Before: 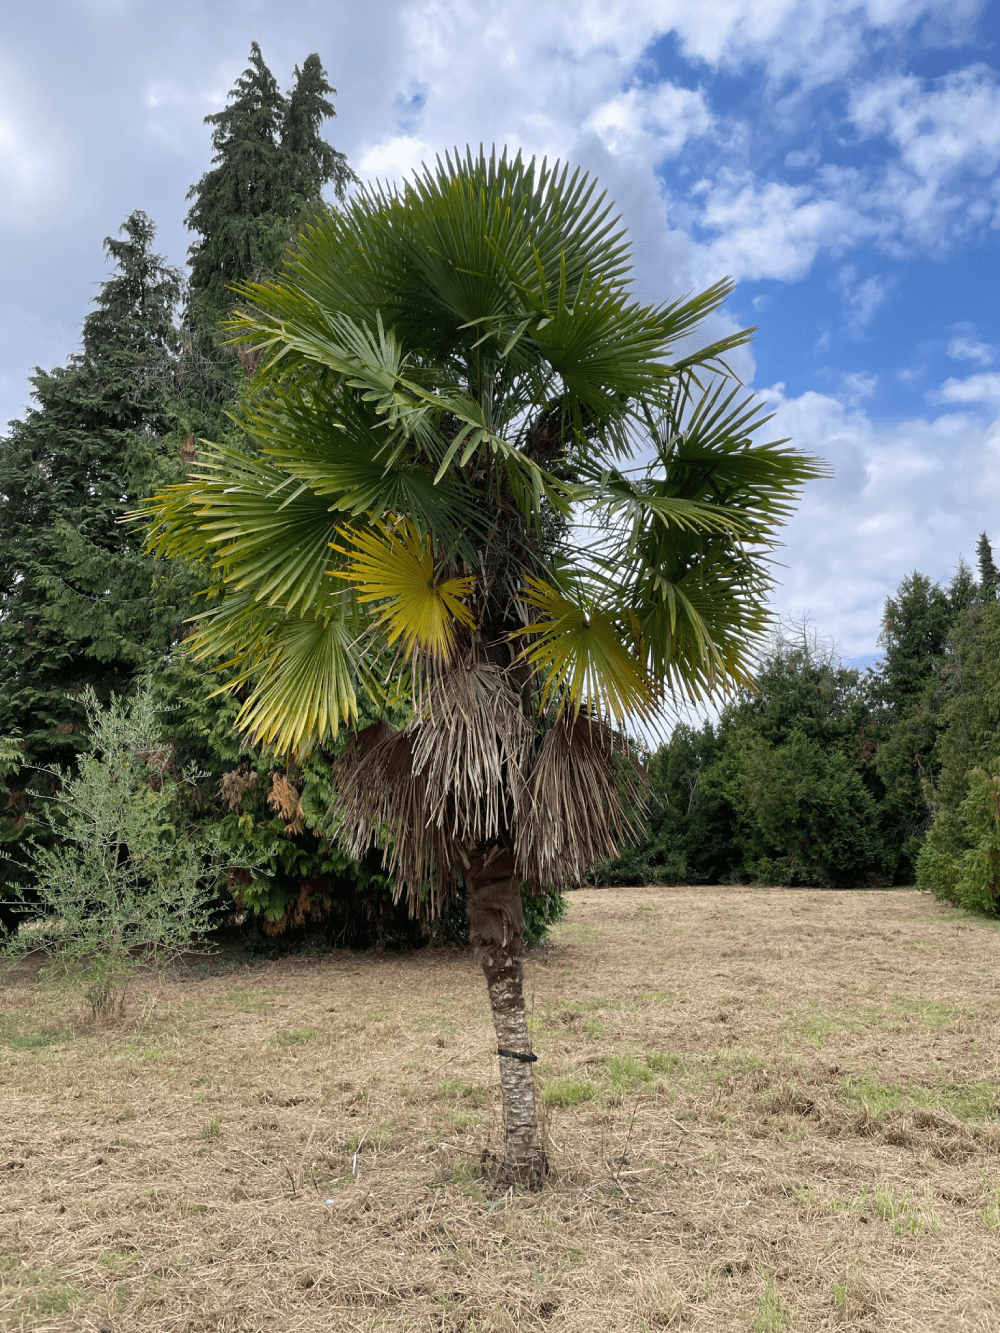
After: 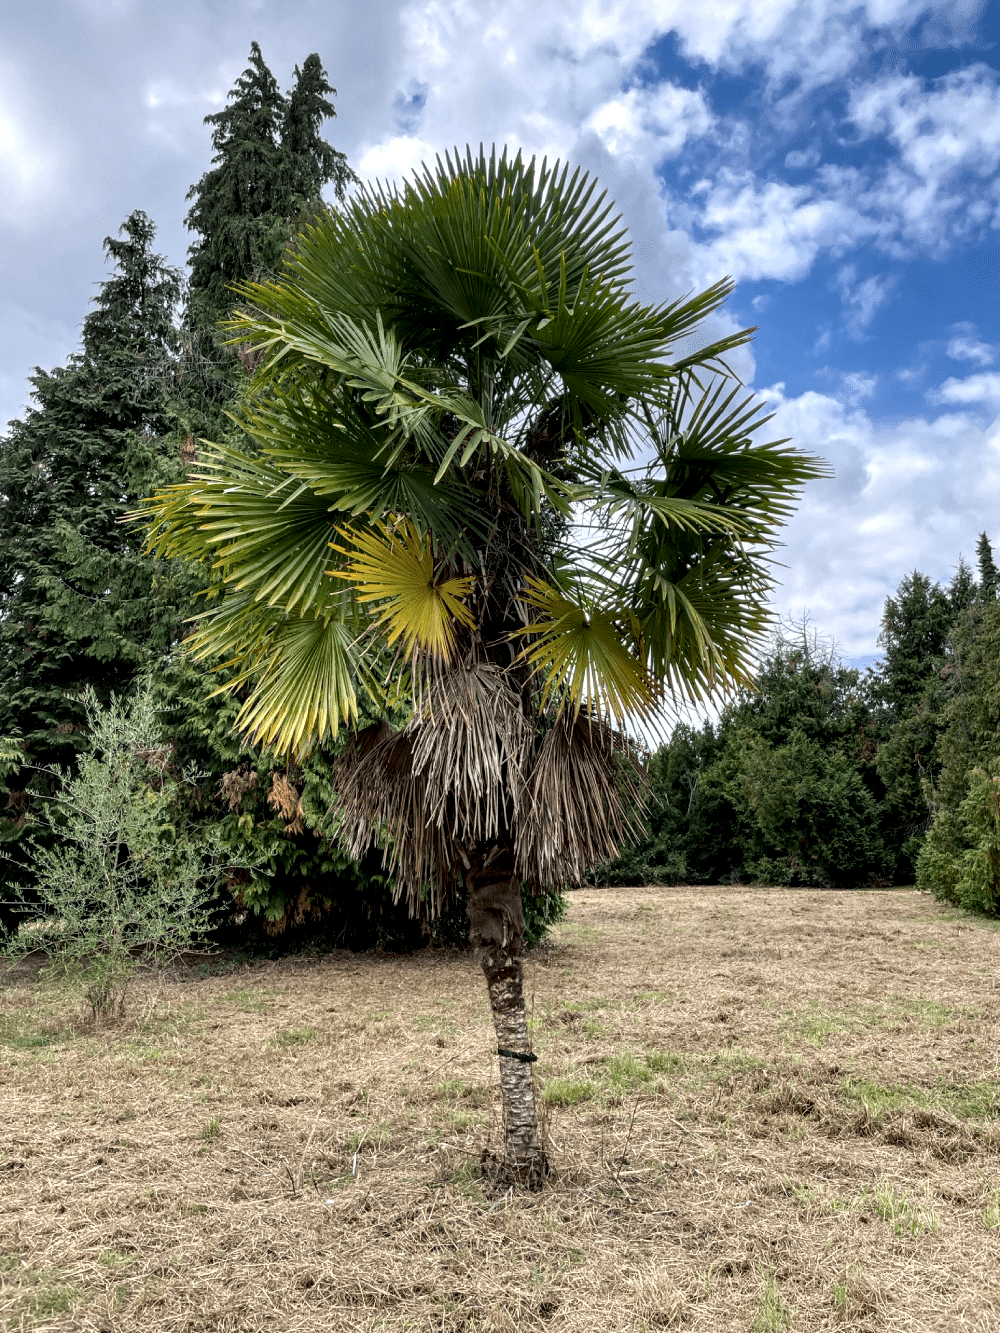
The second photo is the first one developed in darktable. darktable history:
local contrast: highlights 60%, shadows 61%, detail 160%
